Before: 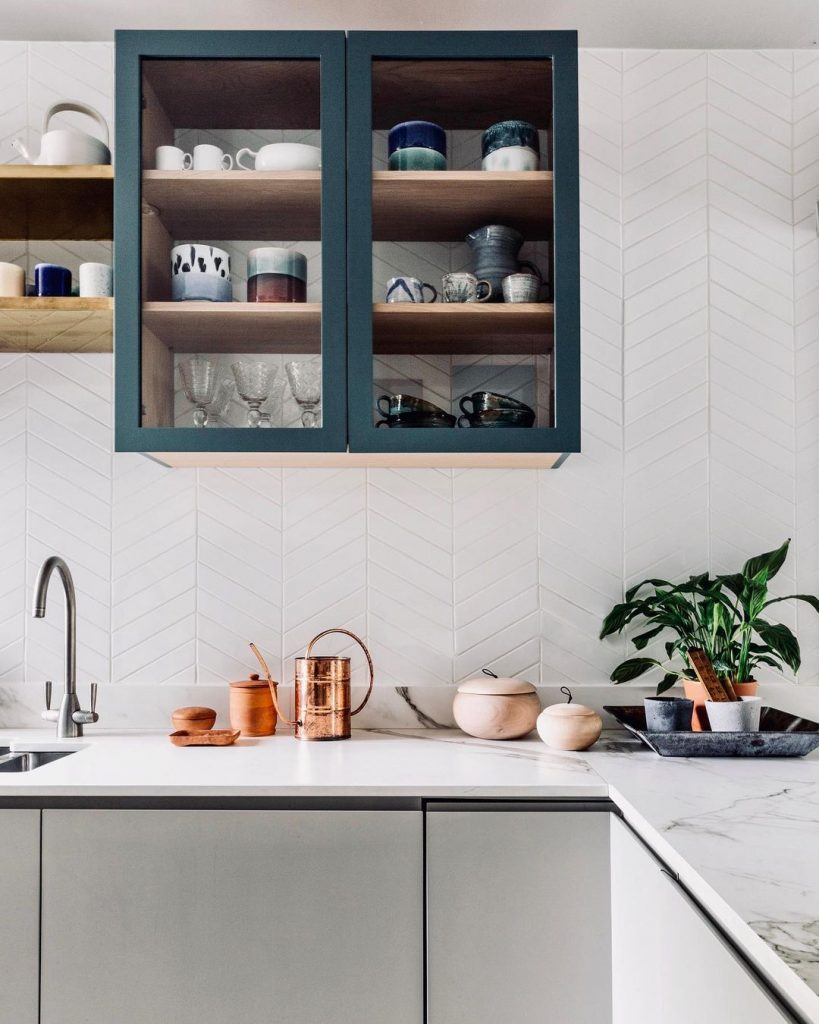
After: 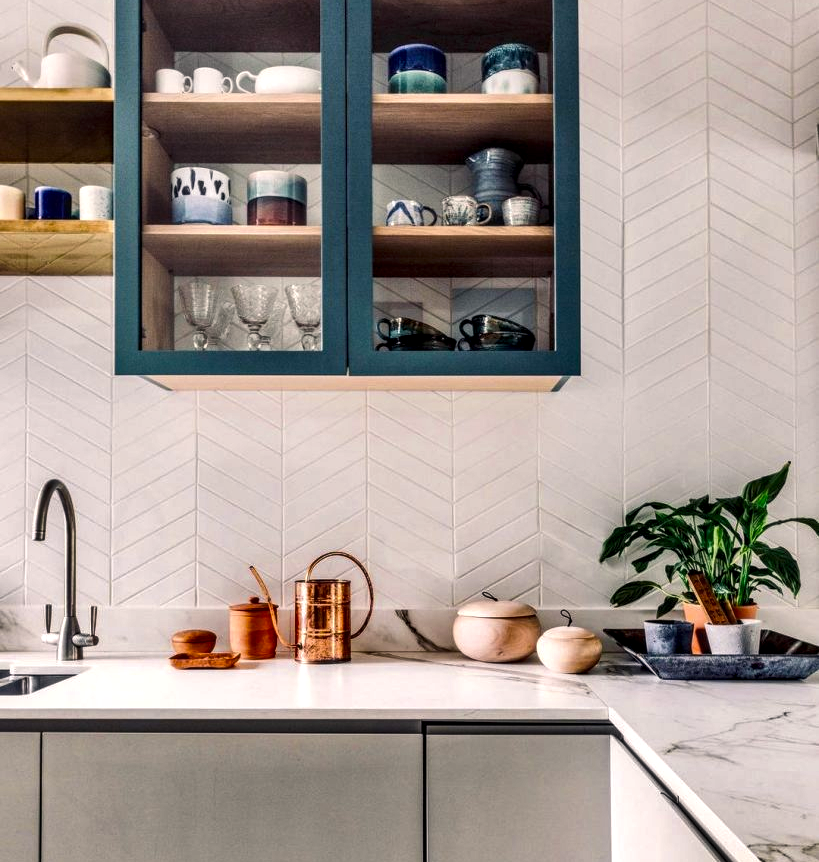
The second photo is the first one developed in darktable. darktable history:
shadows and highlights: soften with gaussian
crop: top 7.567%, bottom 8.221%
color zones: curves: ch0 [(0.068, 0.464) (0.25, 0.5) (0.48, 0.508) (0.75, 0.536) (0.886, 0.476) (0.967, 0.456)]; ch1 [(0.066, 0.456) (0.25, 0.5) (0.616, 0.508) (0.746, 0.56) (0.934, 0.444)]
color balance rgb: highlights gain › chroma 1.596%, highlights gain › hue 56.8°, global offset › luminance 0.472%, global offset › hue 168.54°, perceptual saturation grading › global saturation 25.449%, global vibrance 20%
local contrast: detail 150%
exposure: black level correction 0.001, exposure 0.138 EV, compensate exposure bias true, compensate highlight preservation false
